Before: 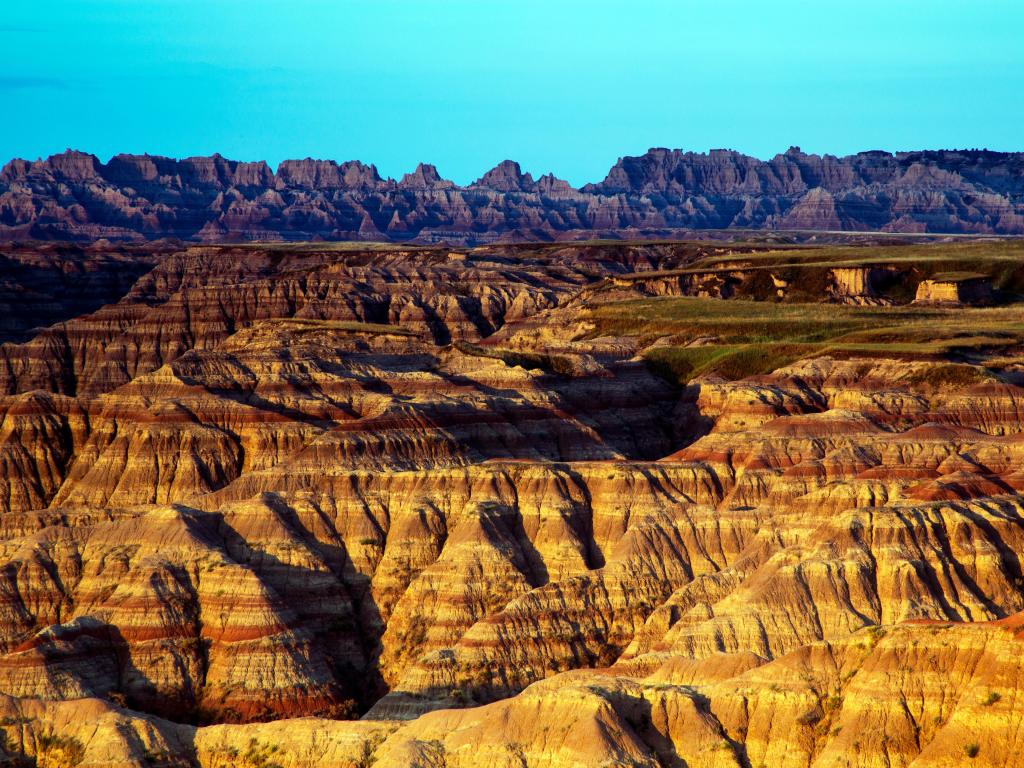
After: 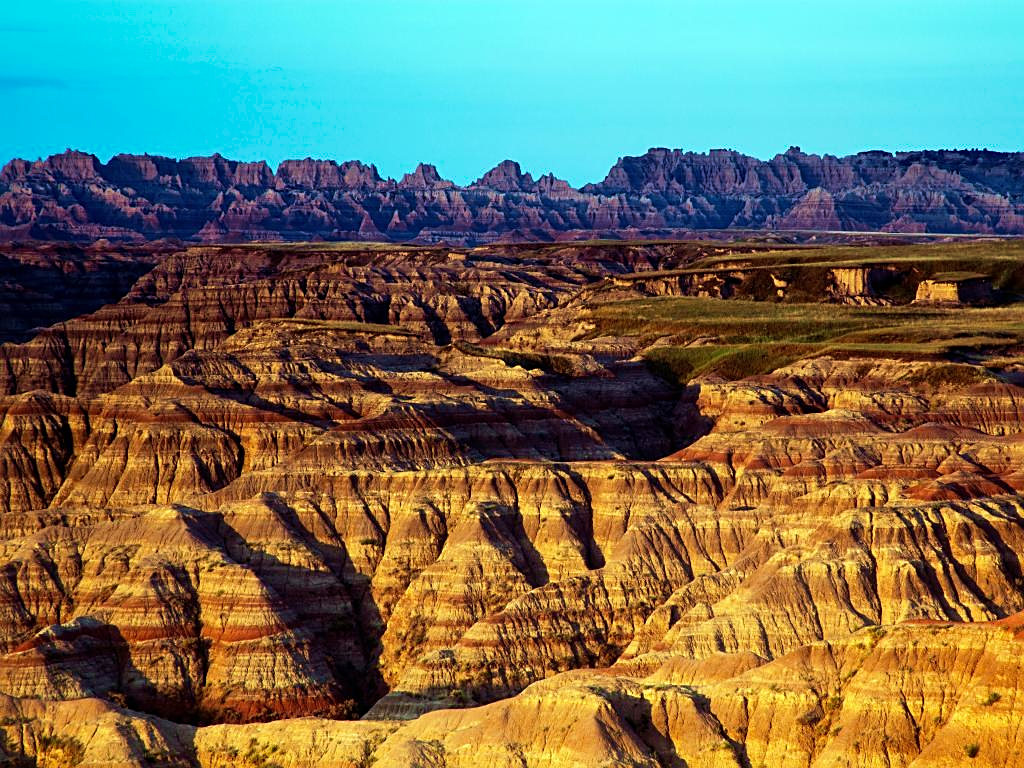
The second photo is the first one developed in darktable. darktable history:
sharpen: on, module defaults
velvia: strength 44.69%
